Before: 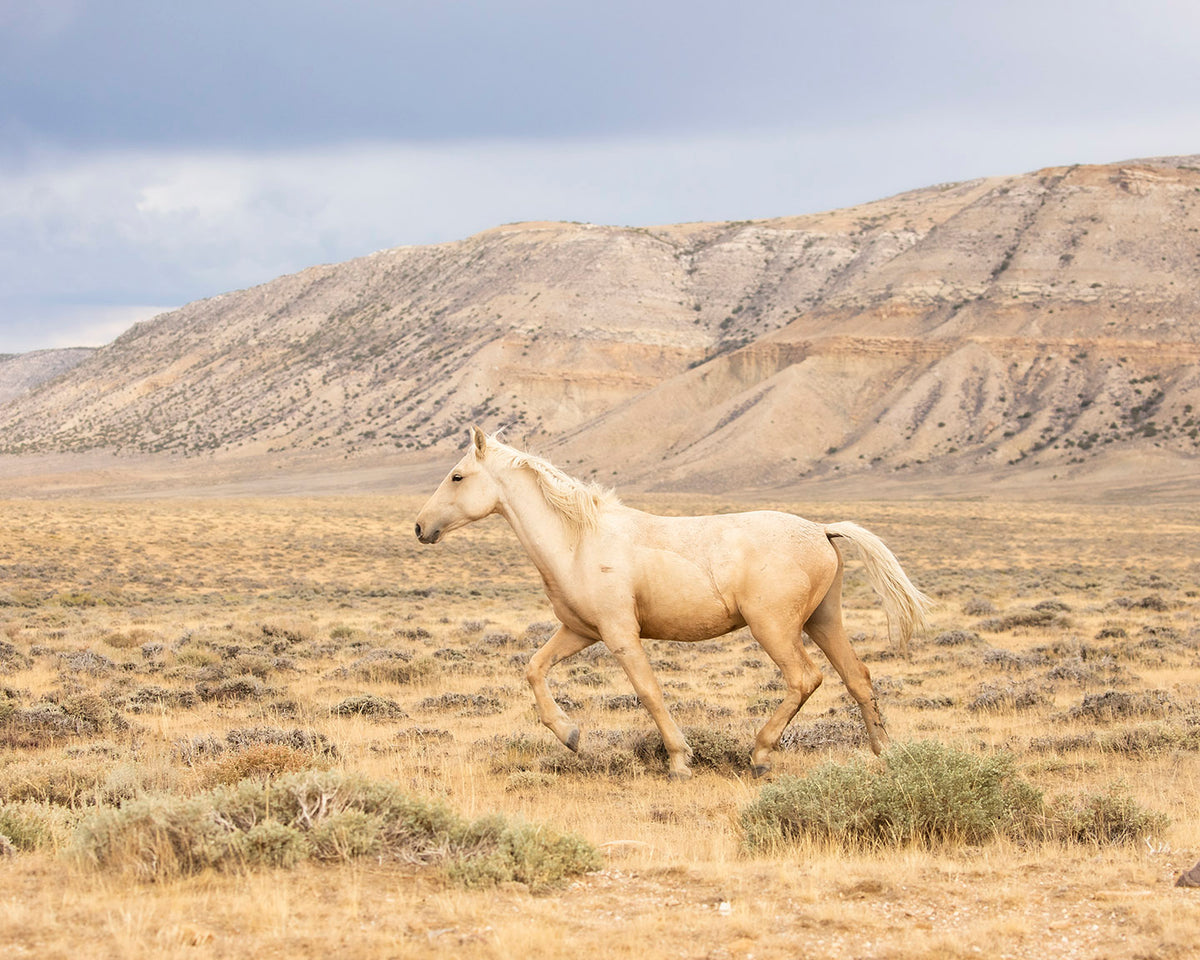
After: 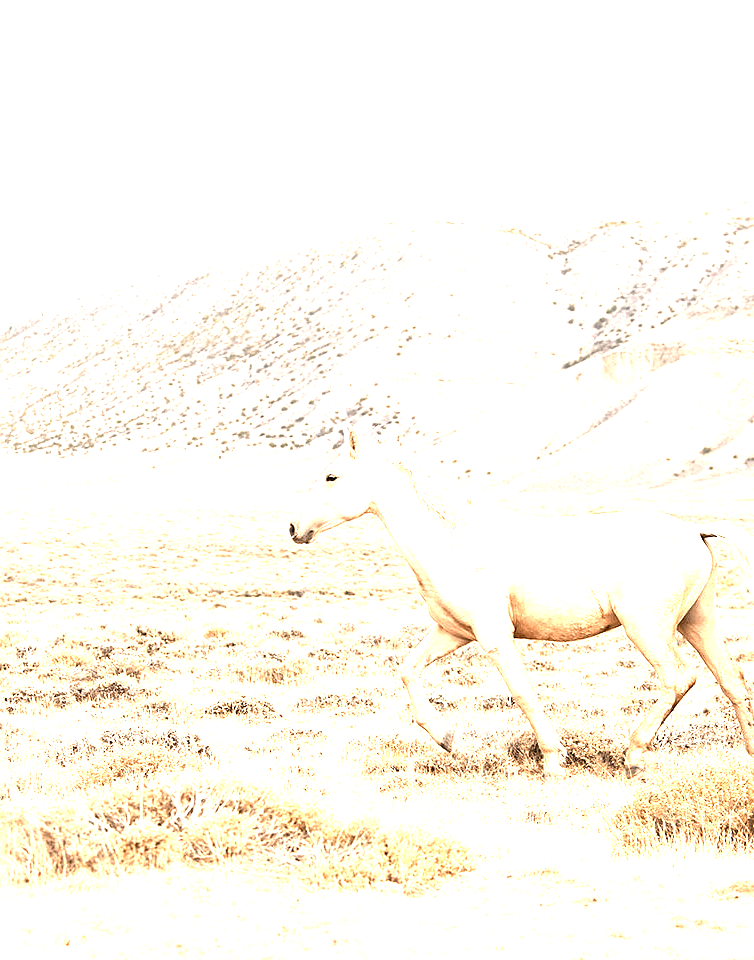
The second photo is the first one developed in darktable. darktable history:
crop: left 10.547%, right 26.571%
sharpen: on, module defaults
color zones: curves: ch0 [(0.009, 0.528) (0.136, 0.6) (0.255, 0.586) (0.39, 0.528) (0.522, 0.584) (0.686, 0.736) (0.849, 0.561)]; ch1 [(0.045, 0.781) (0.14, 0.416) (0.257, 0.695) (0.442, 0.032) (0.738, 0.338) (0.818, 0.632) (0.891, 0.741) (1, 0.704)]; ch2 [(0, 0.667) (0.141, 0.52) (0.26, 0.37) (0.474, 0.432) (0.743, 0.286)]
exposure: black level correction 0, exposure 1.327 EV, compensate highlight preservation false
